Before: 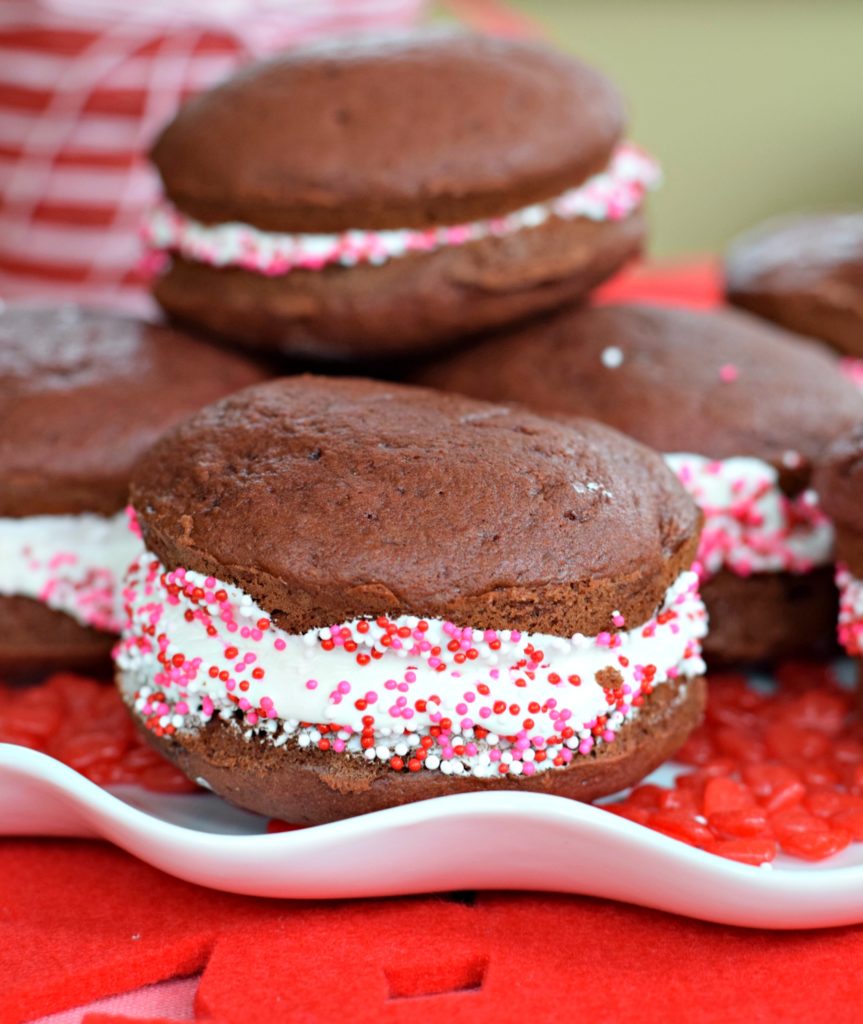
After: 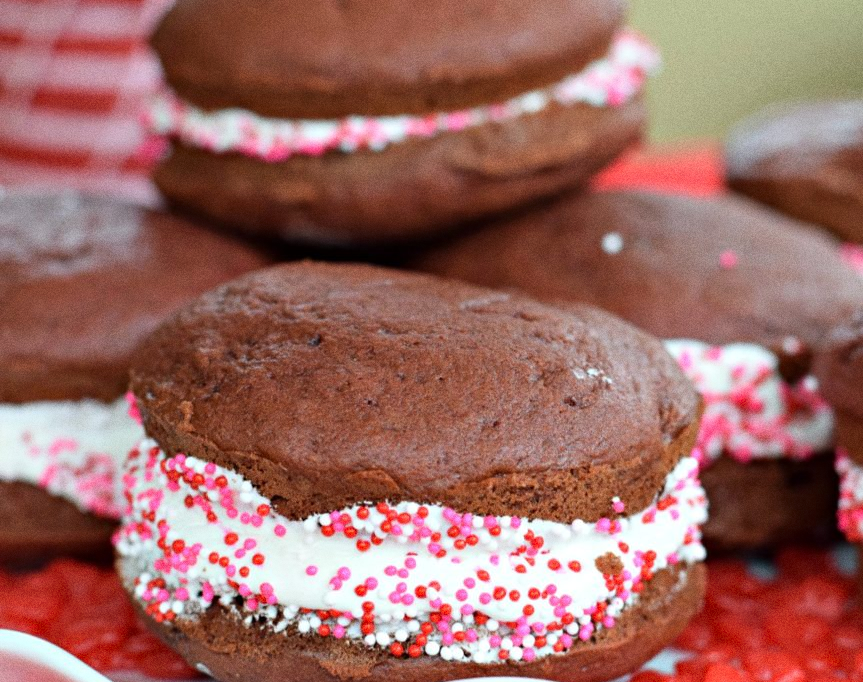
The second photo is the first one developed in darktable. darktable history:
white balance: emerald 1
grain: coarseness 0.09 ISO
crop: top 11.166%, bottom 22.168%
